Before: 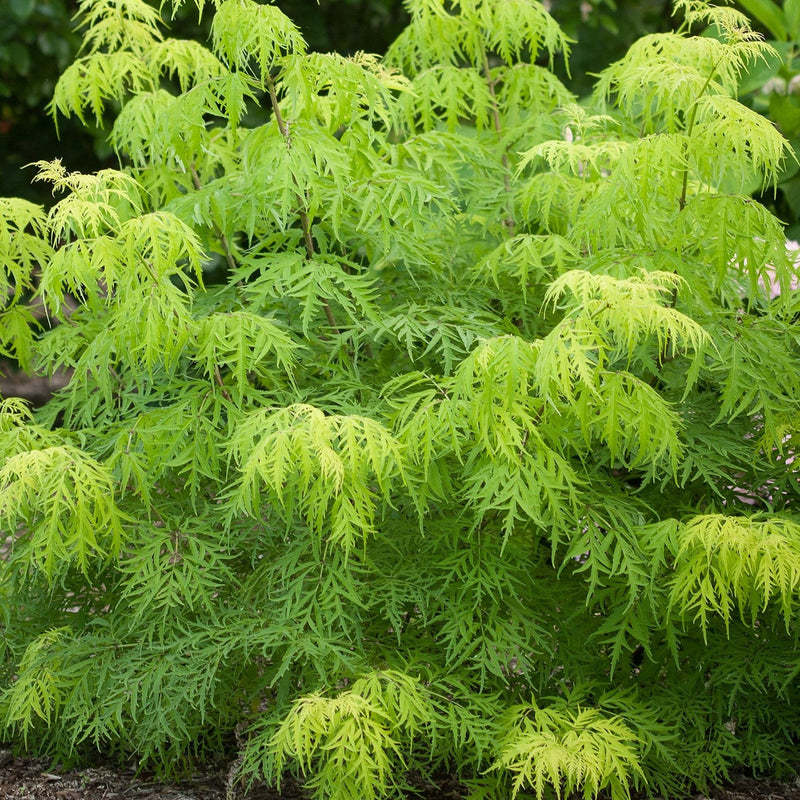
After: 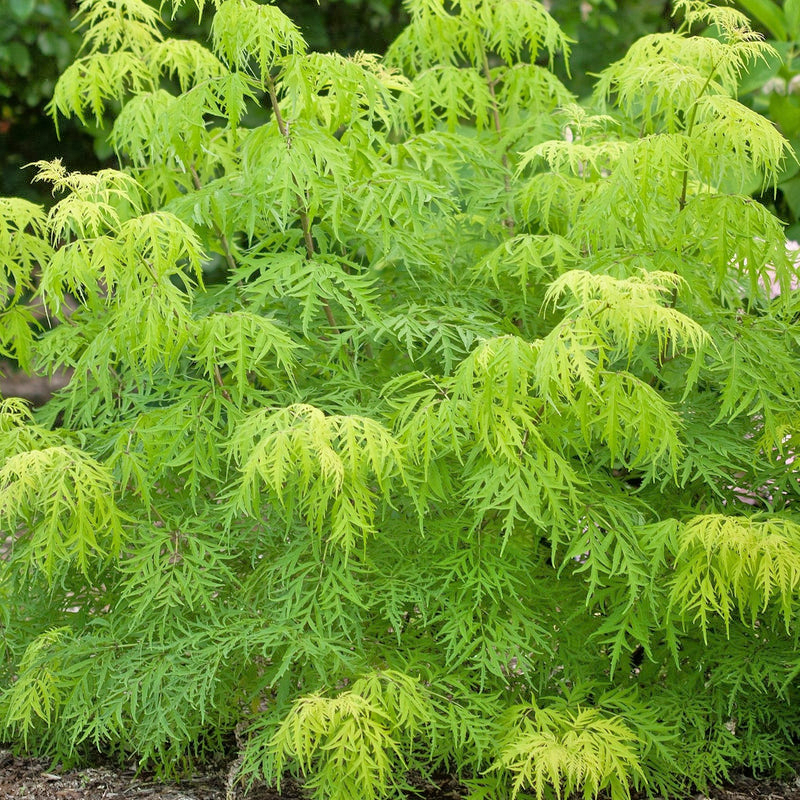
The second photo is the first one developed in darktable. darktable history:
tone equalizer: -7 EV 0.146 EV, -6 EV 0.575 EV, -5 EV 1.14 EV, -4 EV 1.35 EV, -3 EV 1.16 EV, -2 EV 0.6 EV, -1 EV 0.152 EV
